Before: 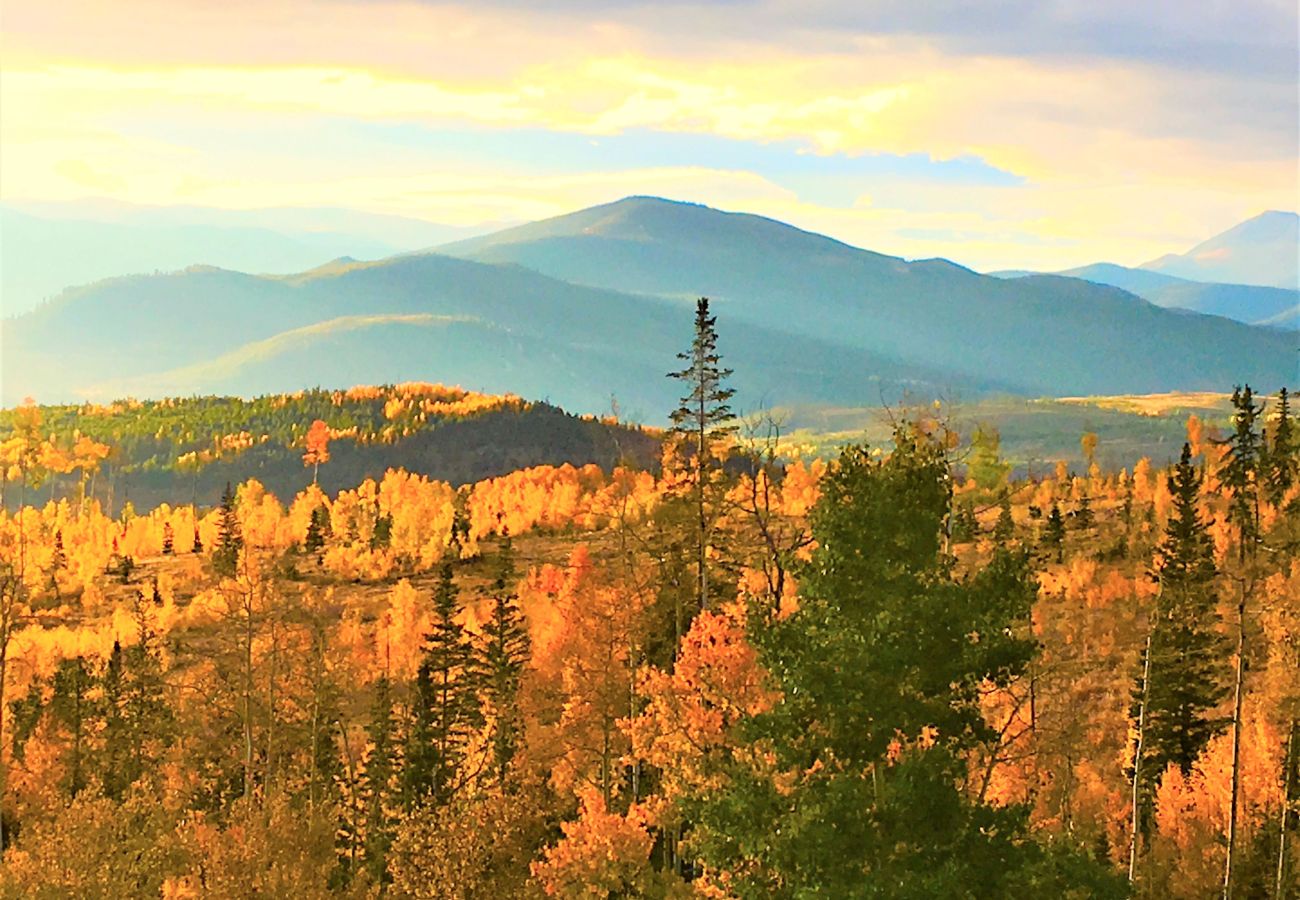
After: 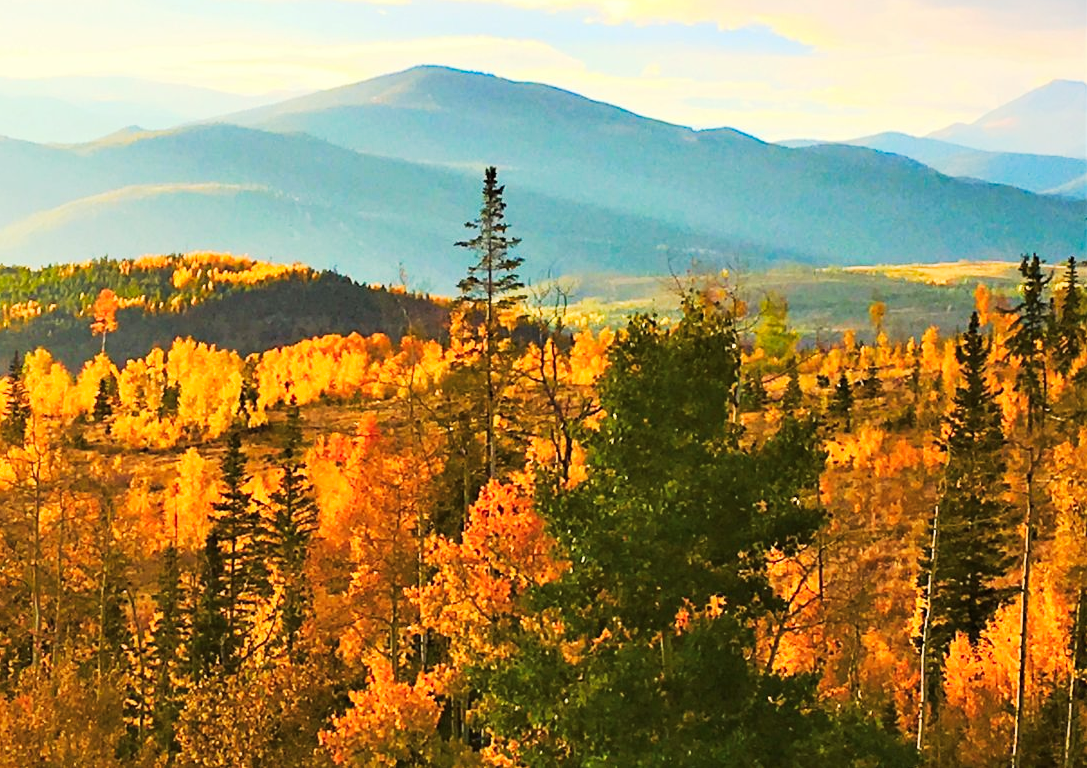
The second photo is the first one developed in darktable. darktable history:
tone curve: curves: ch0 [(0, 0) (0.003, 0.003) (0.011, 0.012) (0.025, 0.023) (0.044, 0.04) (0.069, 0.056) (0.1, 0.082) (0.136, 0.107) (0.177, 0.144) (0.224, 0.186) (0.277, 0.237) (0.335, 0.297) (0.399, 0.37) (0.468, 0.465) (0.543, 0.567) (0.623, 0.68) (0.709, 0.782) (0.801, 0.86) (0.898, 0.924) (1, 1)], preserve colors none
crop: left 16.334%, top 14.557%
